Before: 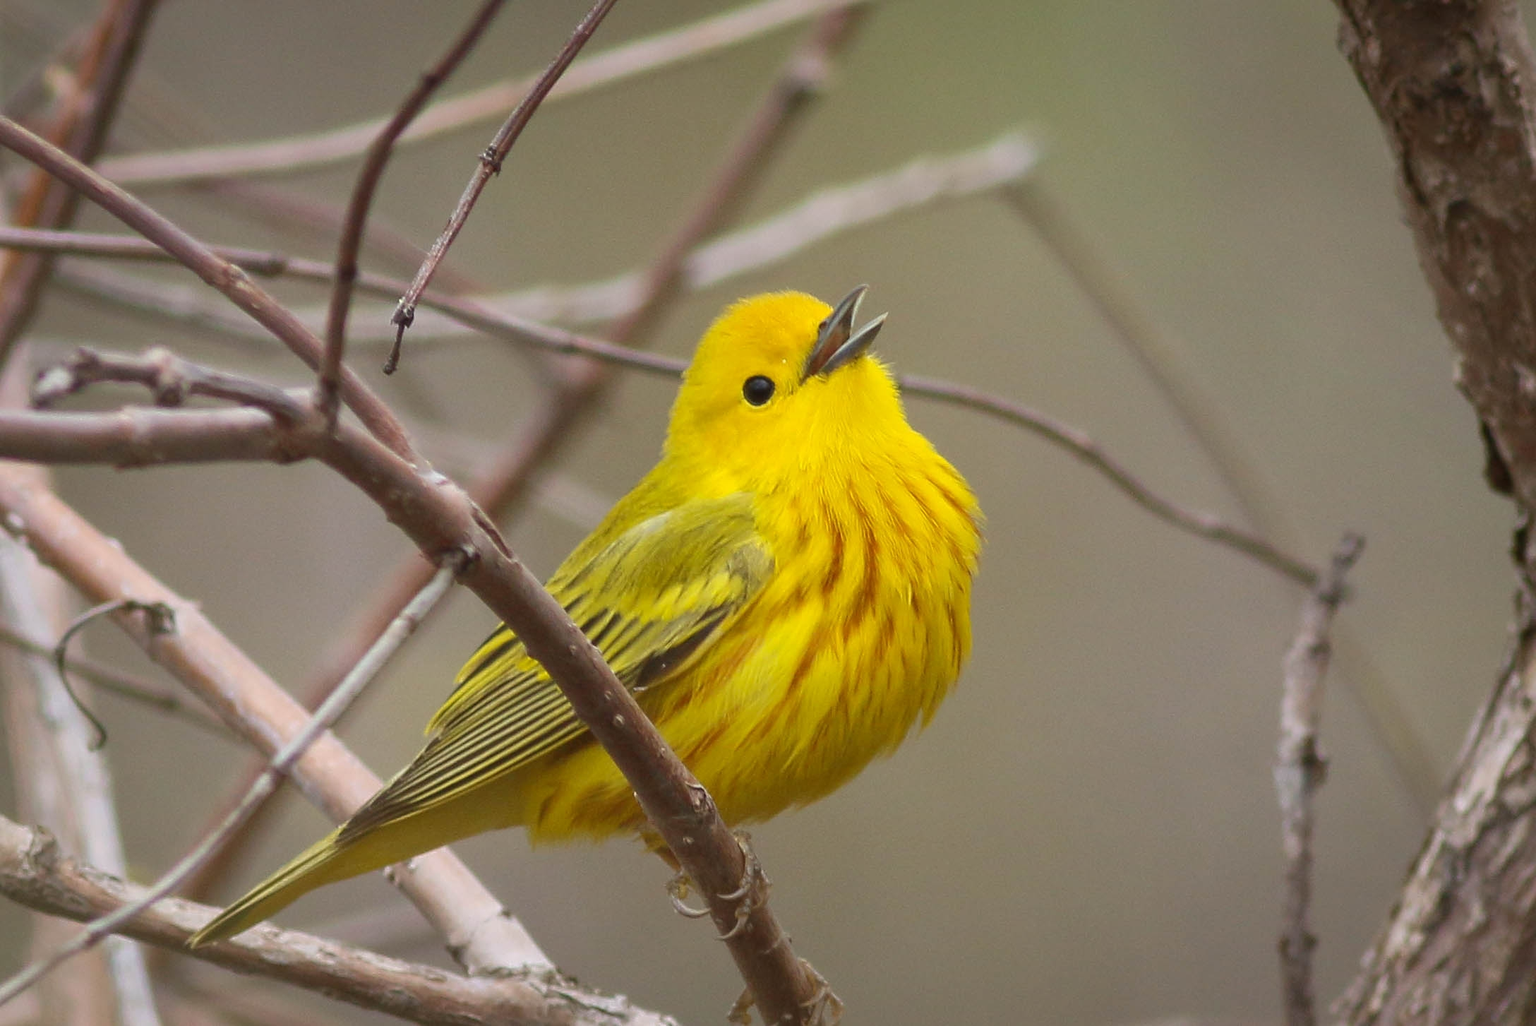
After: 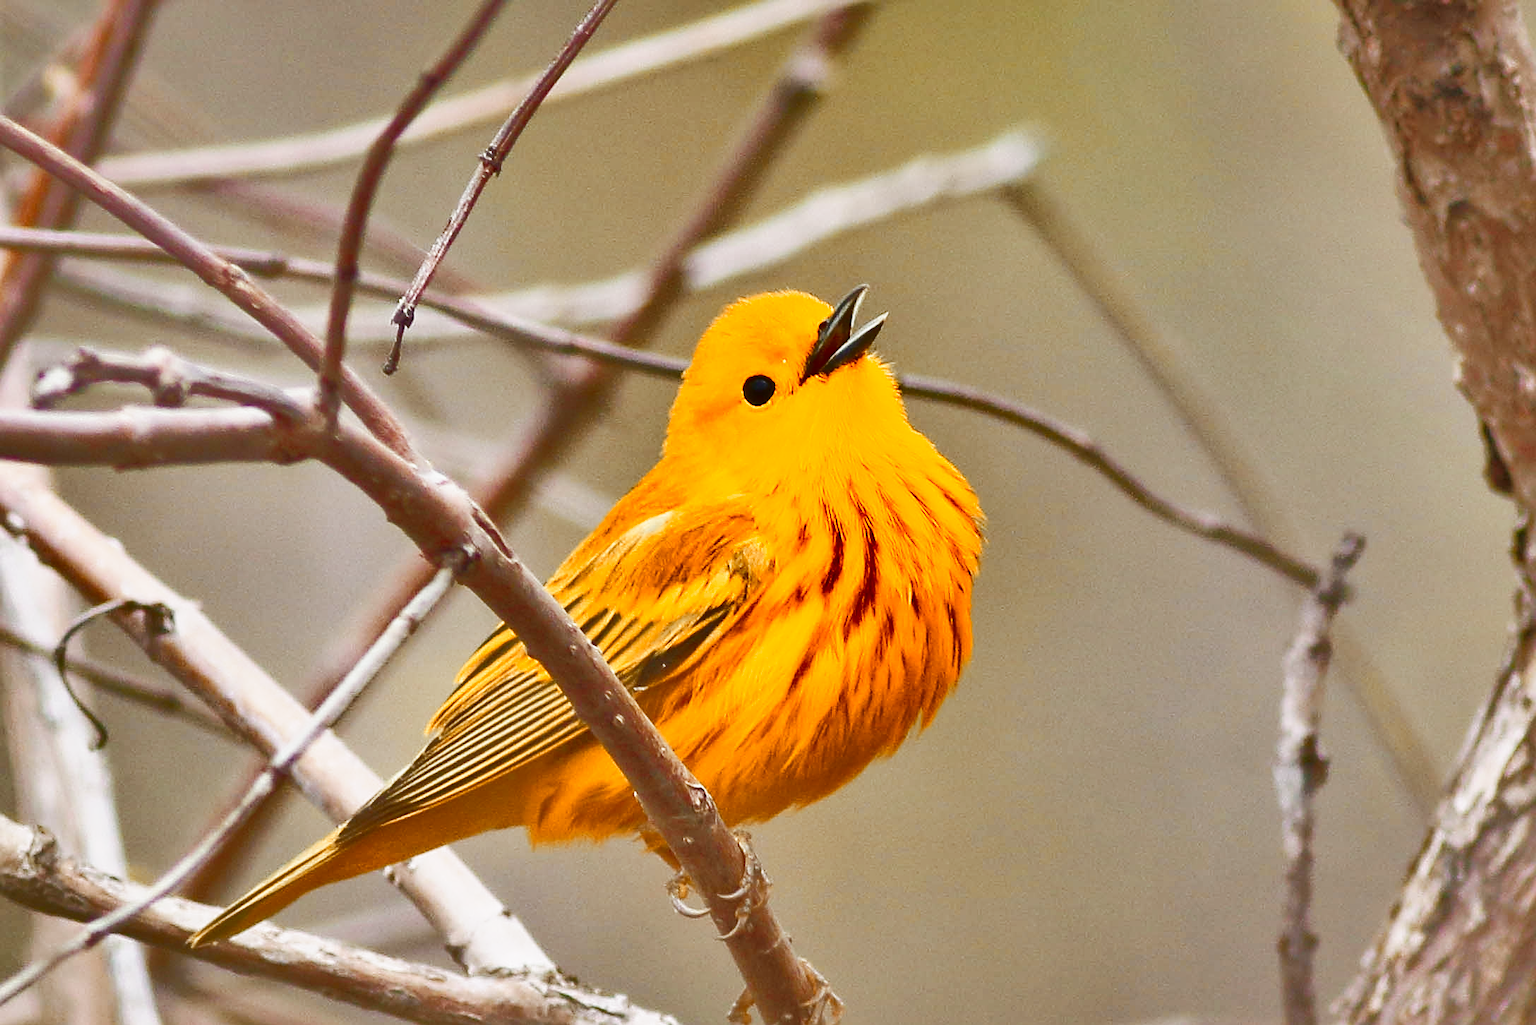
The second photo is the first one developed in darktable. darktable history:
color zones: curves: ch2 [(0, 0.5) (0.143, 0.5) (0.286, 0.416) (0.429, 0.5) (0.571, 0.5) (0.714, 0.5) (0.857, 0.5) (1, 0.5)]
local contrast: mode bilateral grid, contrast 100, coarseness 100, detail 91%, midtone range 0.2
sharpen: on, module defaults
base curve: curves: ch0 [(0, 0) (0.007, 0.004) (0.027, 0.03) (0.046, 0.07) (0.207, 0.54) (0.442, 0.872) (0.673, 0.972) (1, 1)], preserve colors none
shadows and highlights: radius 108.52, shadows 40.68, highlights -72.88, low approximation 0.01, soften with gaussian
rgb curve: curves: ch0 [(0, 0) (0.072, 0.166) (0.217, 0.293) (0.414, 0.42) (1, 1)], compensate middle gray true, preserve colors basic power
